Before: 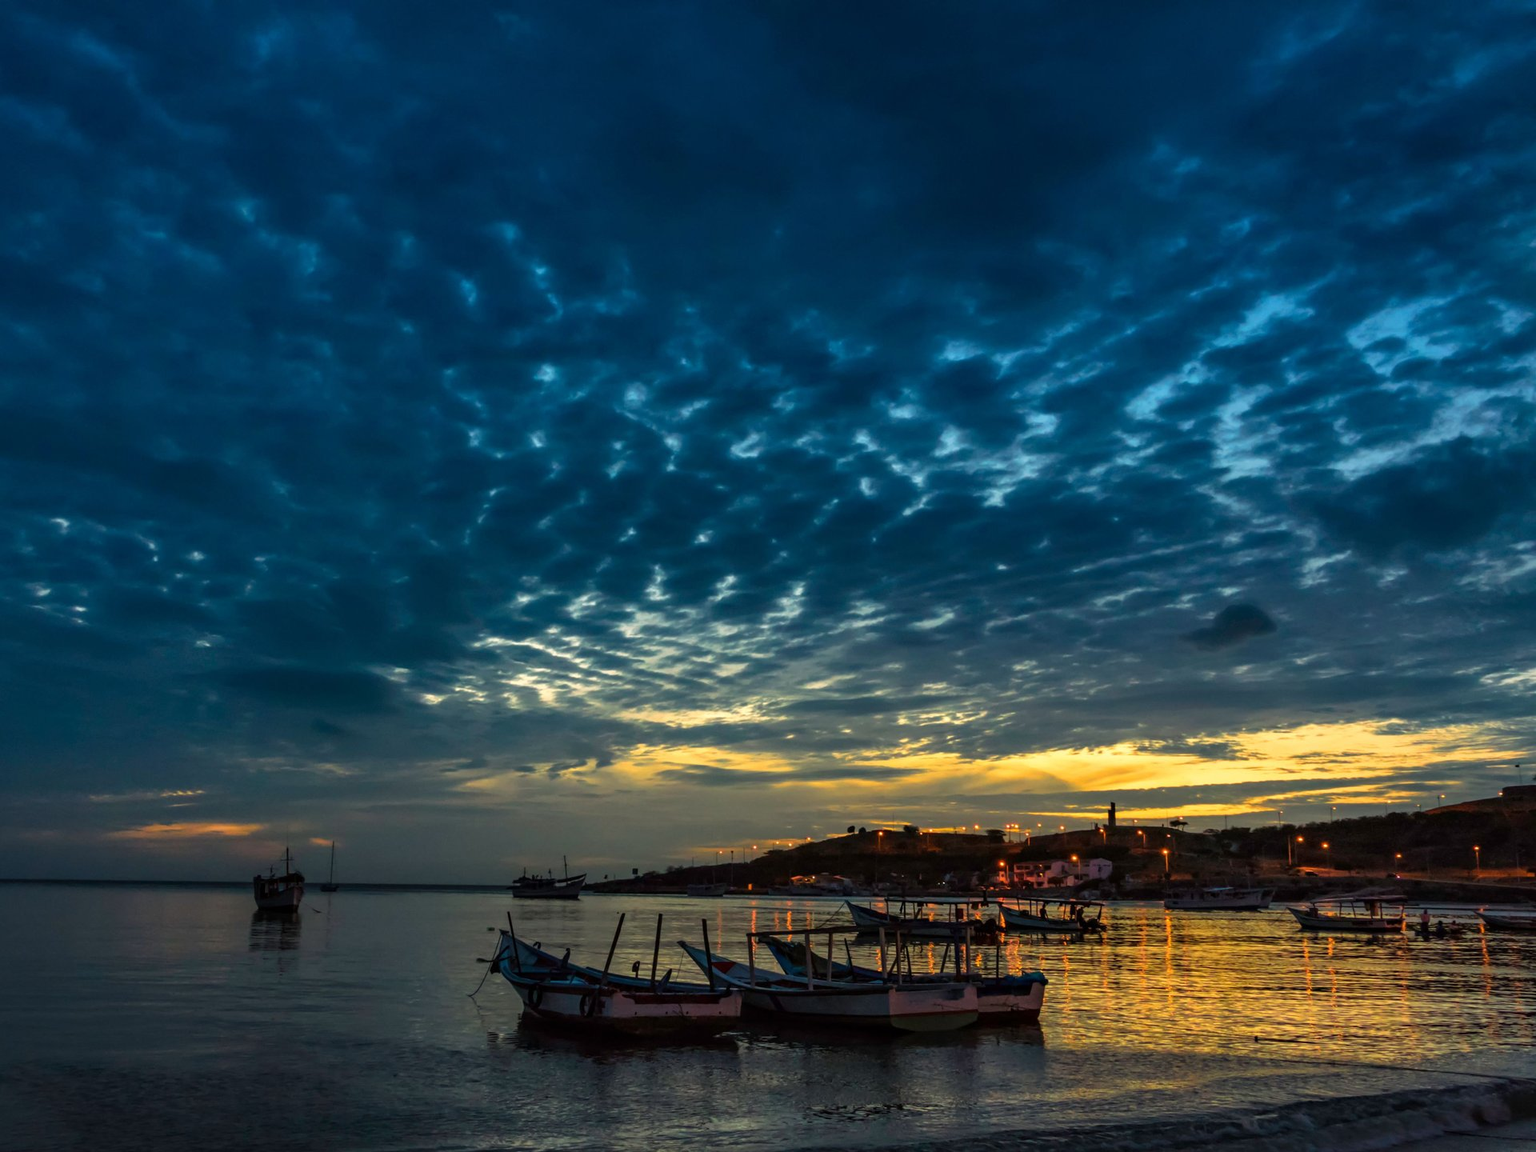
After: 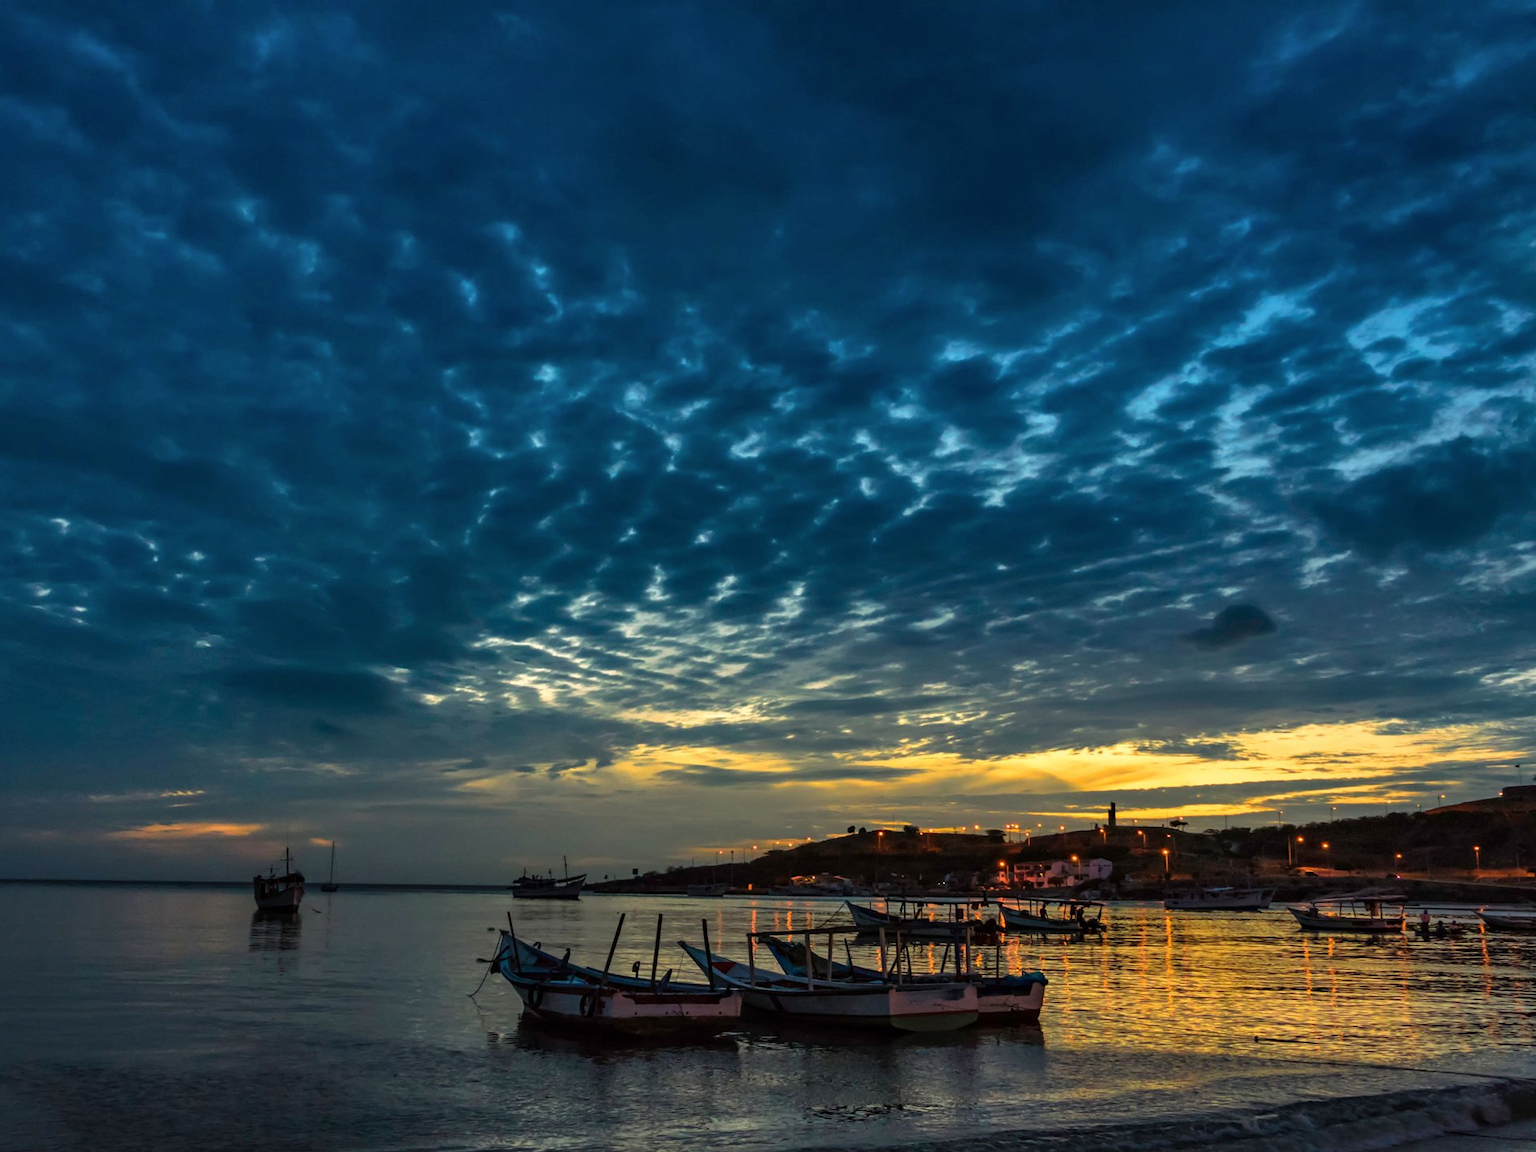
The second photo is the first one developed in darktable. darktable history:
shadows and highlights: shadows 30.81, highlights 1.52, soften with gaussian
